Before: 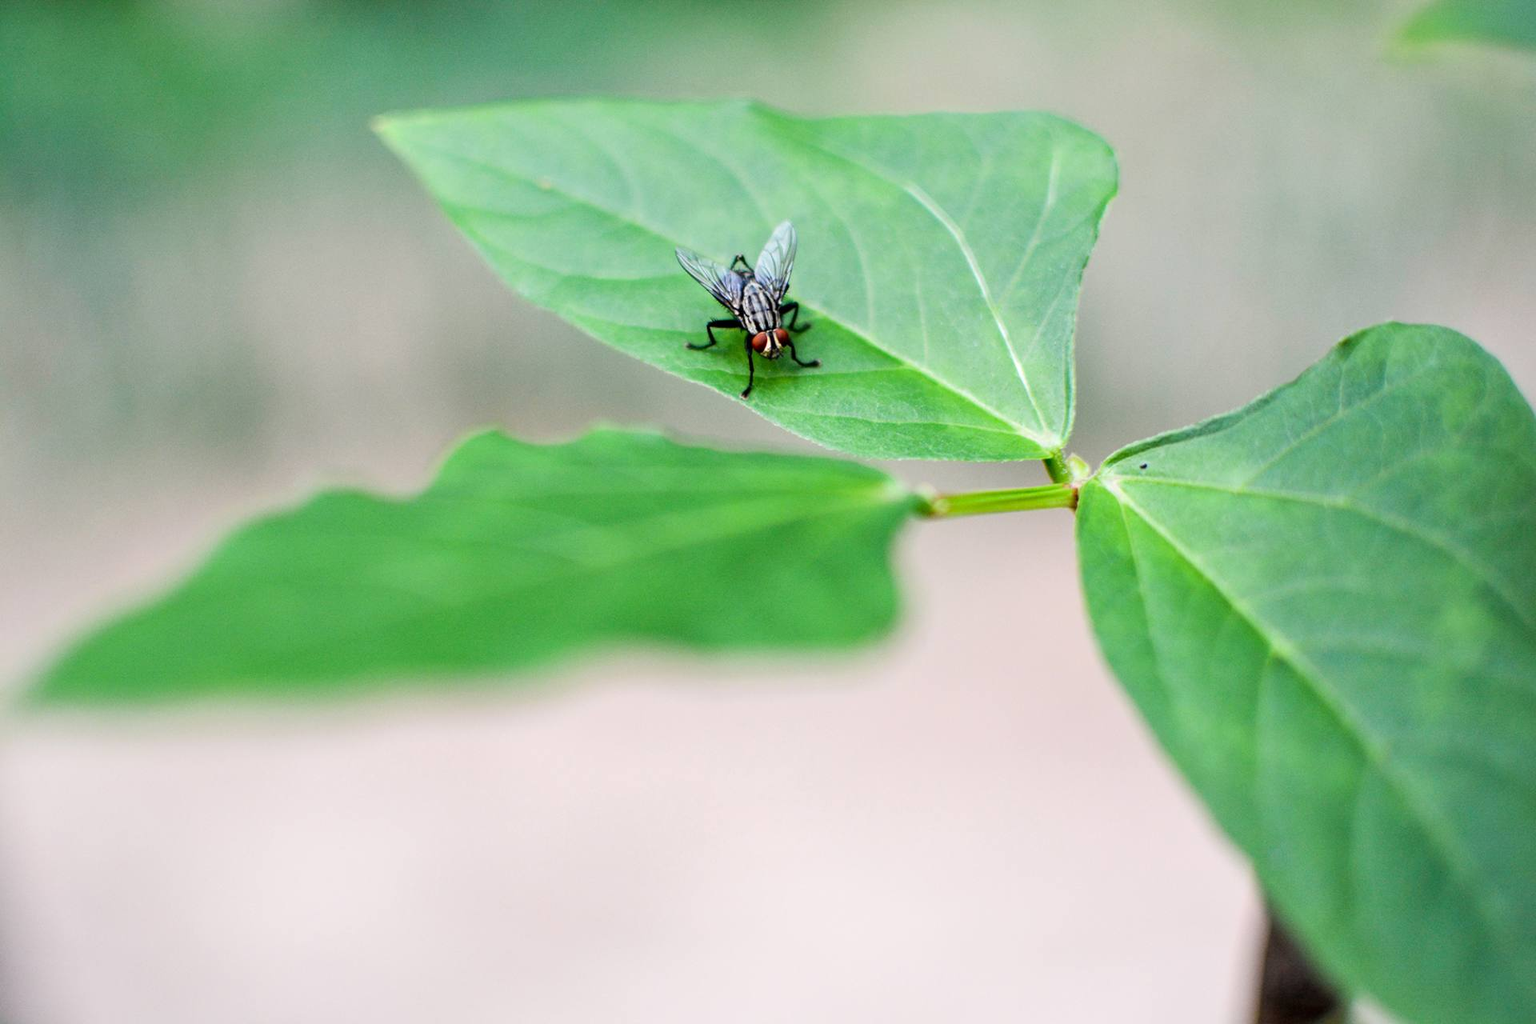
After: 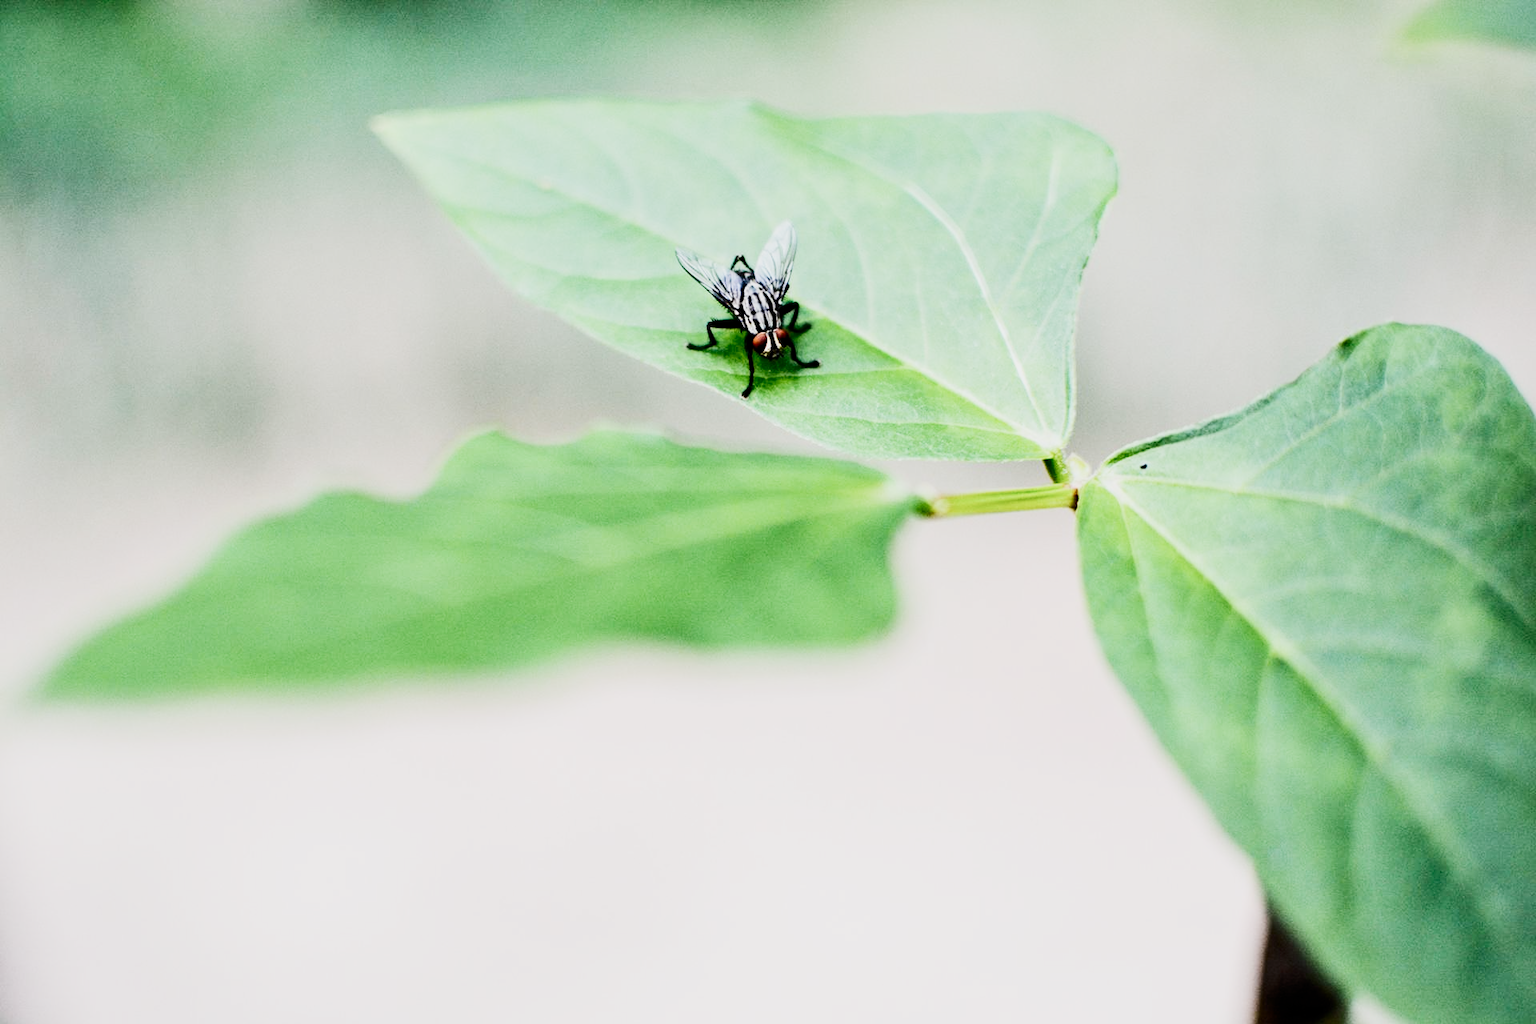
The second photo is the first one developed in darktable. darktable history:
contrast brightness saturation: contrast 0.296
filmic rgb: black relative exposure -7.18 EV, white relative exposure 5.38 EV, hardness 3.03, preserve chrominance no, color science v5 (2021), contrast in shadows safe, contrast in highlights safe
tone equalizer: -8 EV -0.789 EV, -7 EV -0.726 EV, -6 EV -0.619 EV, -5 EV -0.384 EV, -3 EV 0.381 EV, -2 EV 0.6 EV, -1 EV 0.7 EV, +0 EV 0.732 EV, edges refinement/feathering 500, mask exposure compensation -1.57 EV, preserve details no
